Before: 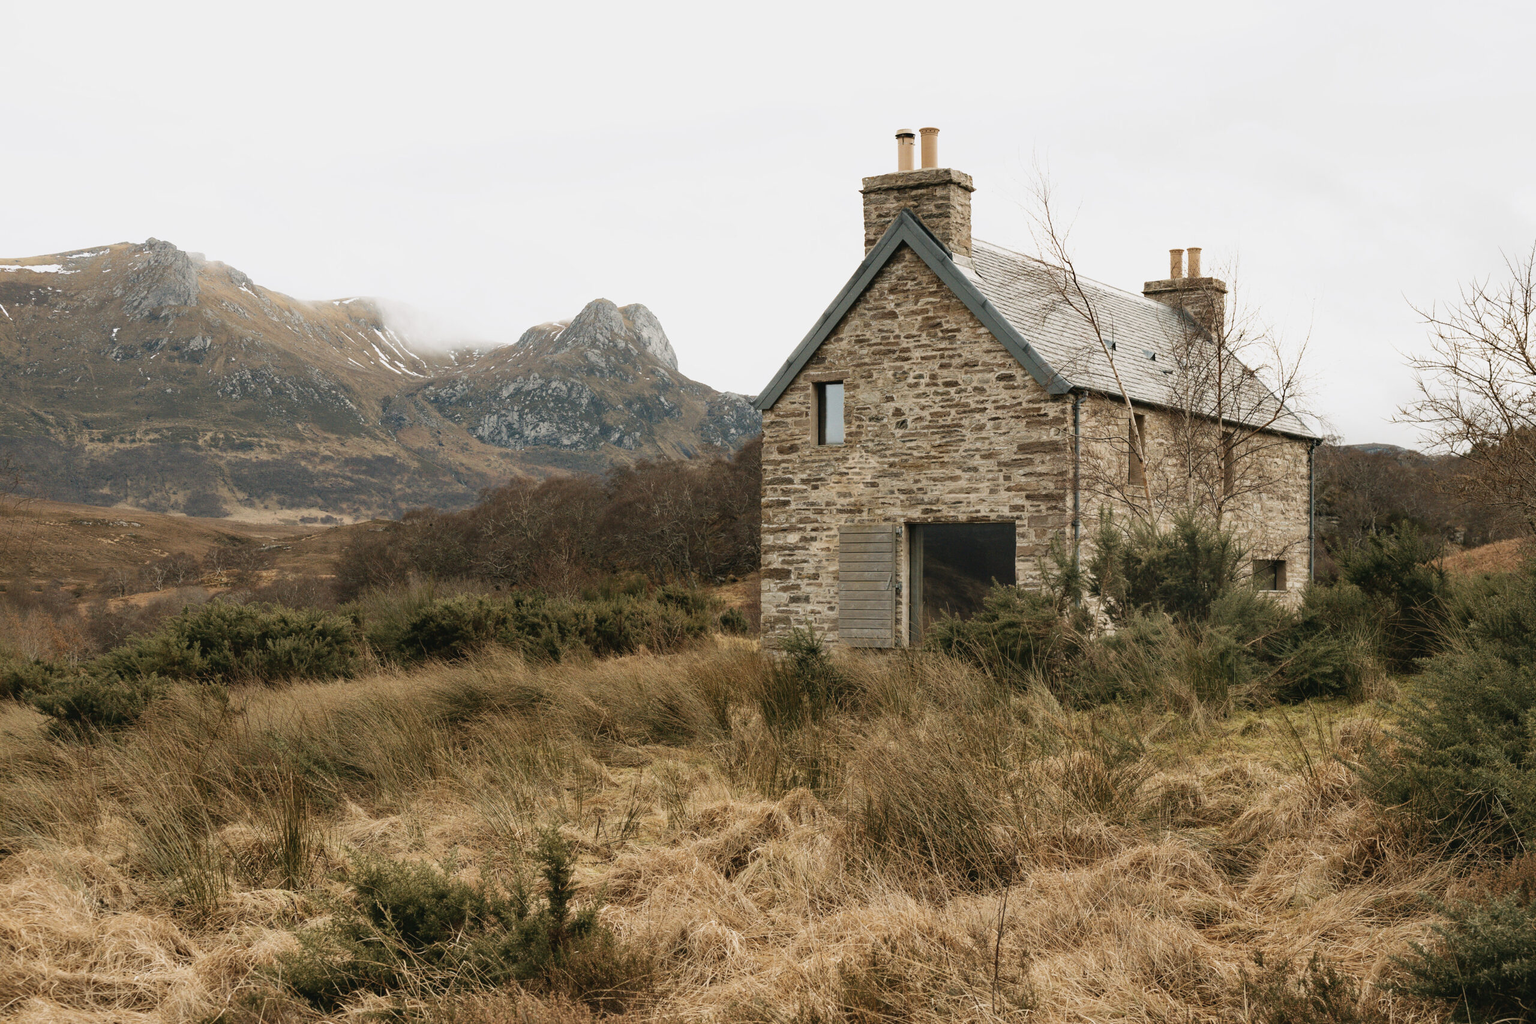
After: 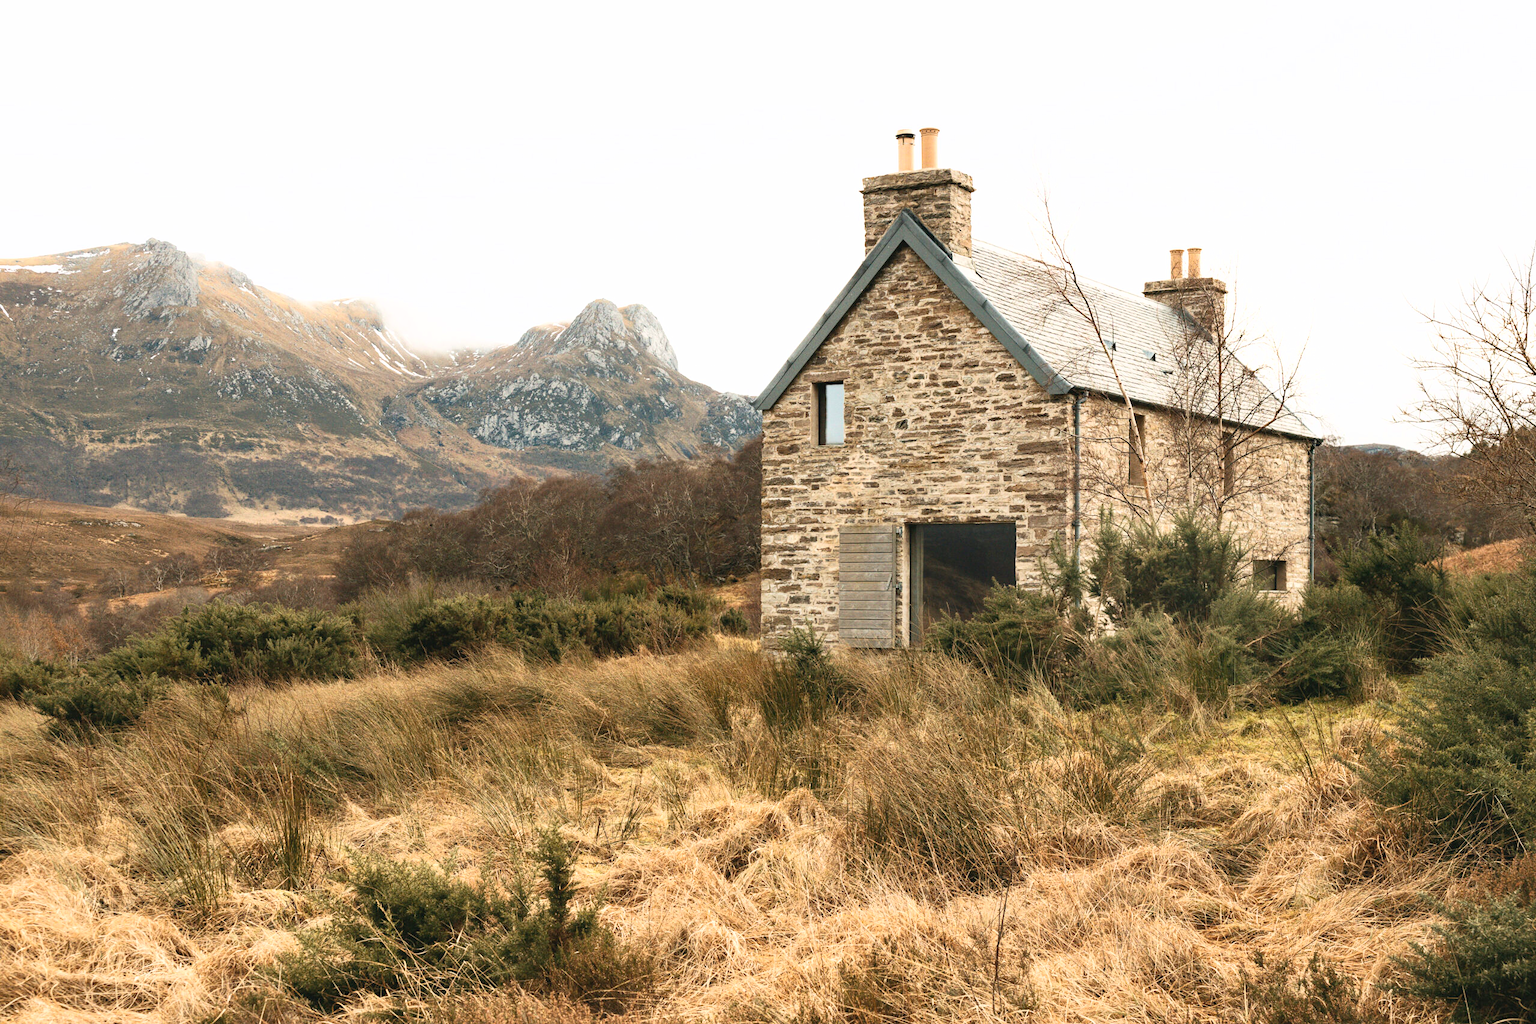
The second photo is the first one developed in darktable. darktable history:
tone curve: curves: ch0 [(0, 0) (0.003, 0.01) (0.011, 0.017) (0.025, 0.035) (0.044, 0.068) (0.069, 0.109) (0.1, 0.144) (0.136, 0.185) (0.177, 0.231) (0.224, 0.279) (0.277, 0.346) (0.335, 0.42) (0.399, 0.5) (0.468, 0.603) (0.543, 0.712) (0.623, 0.808) (0.709, 0.883) (0.801, 0.957) (0.898, 0.993) (1, 1)]
